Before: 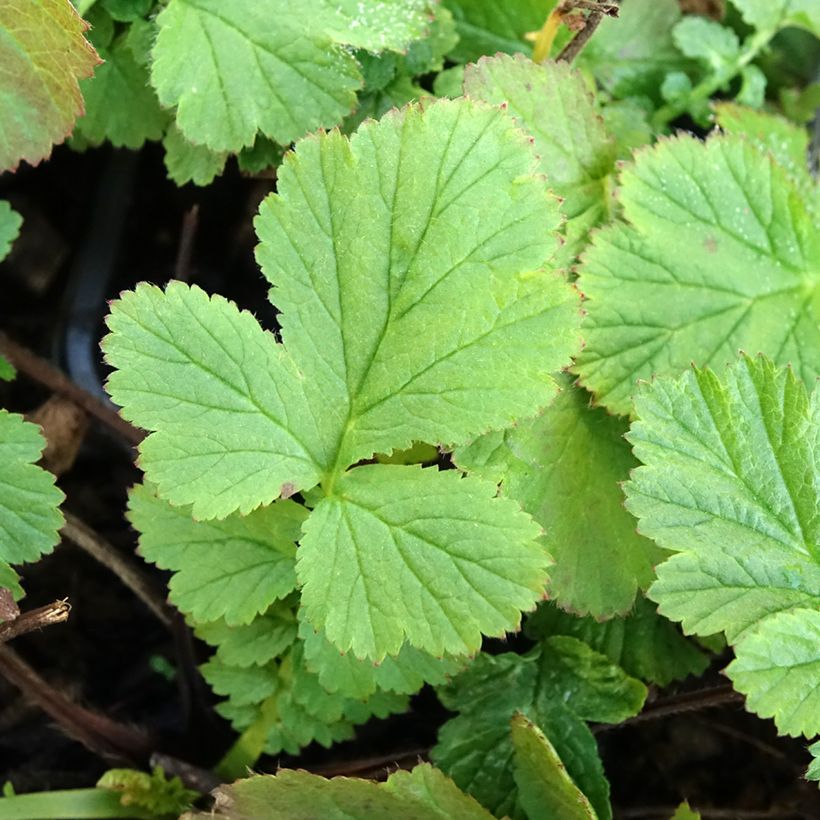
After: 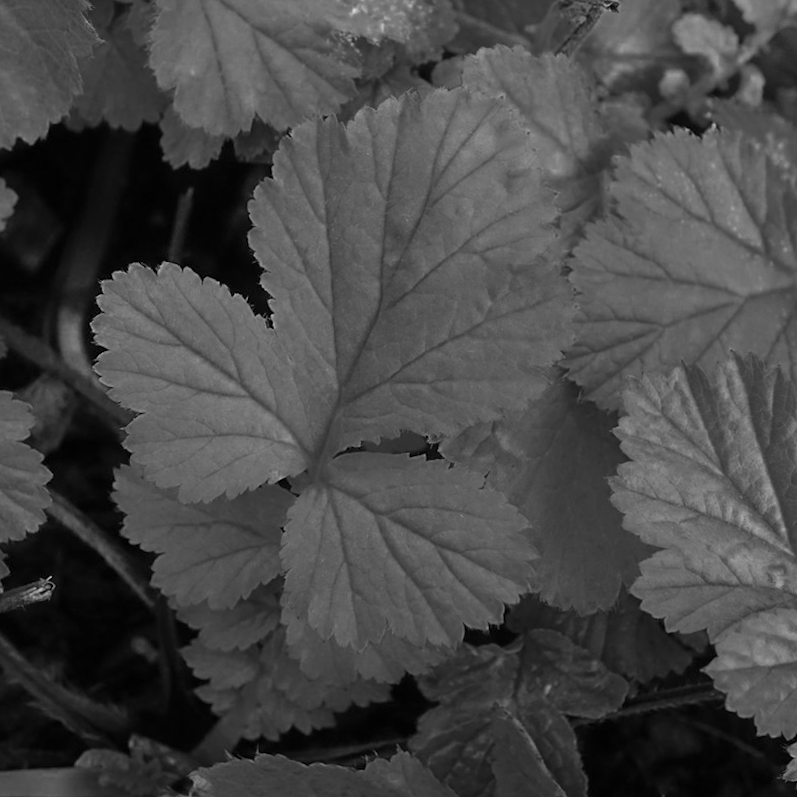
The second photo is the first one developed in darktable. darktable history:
color zones: curves: ch0 [(0.287, 0.048) (0.493, 0.484) (0.737, 0.816)]; ch1 [(0, 0) (0.143, 0) (0.286, 0) (0.429, 0) (0.571, 0) (0.714, 0) (0.857, 0)]
crop and rotate: angle -1.66°
